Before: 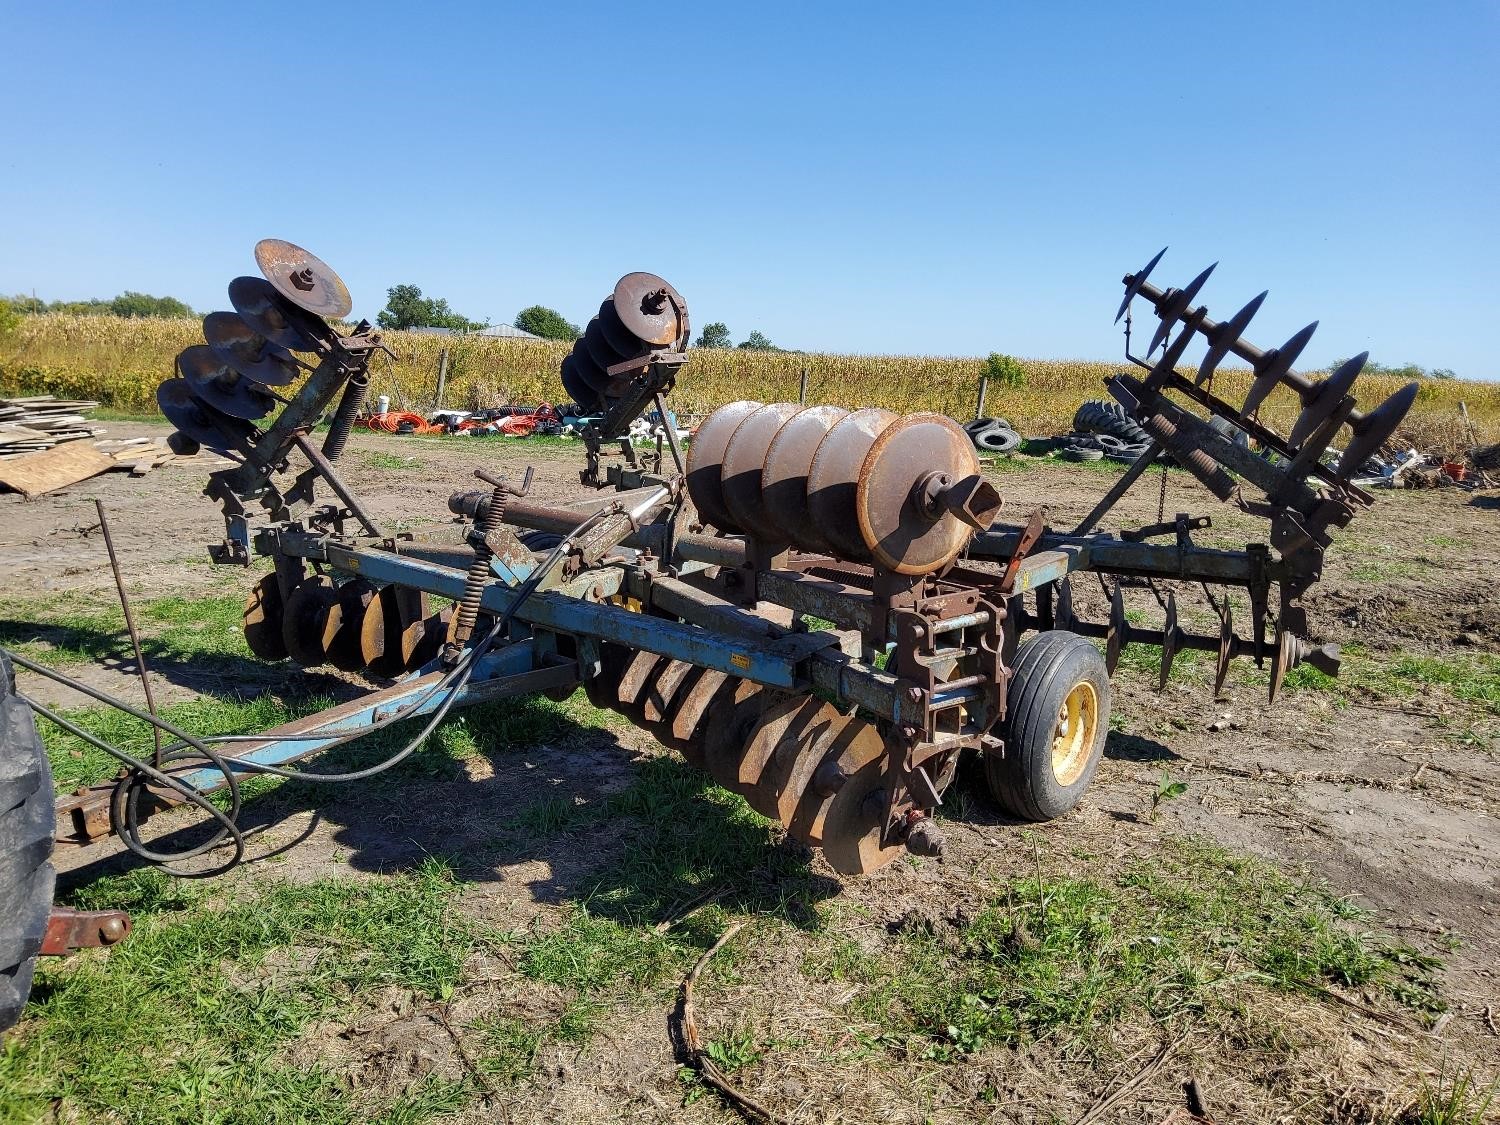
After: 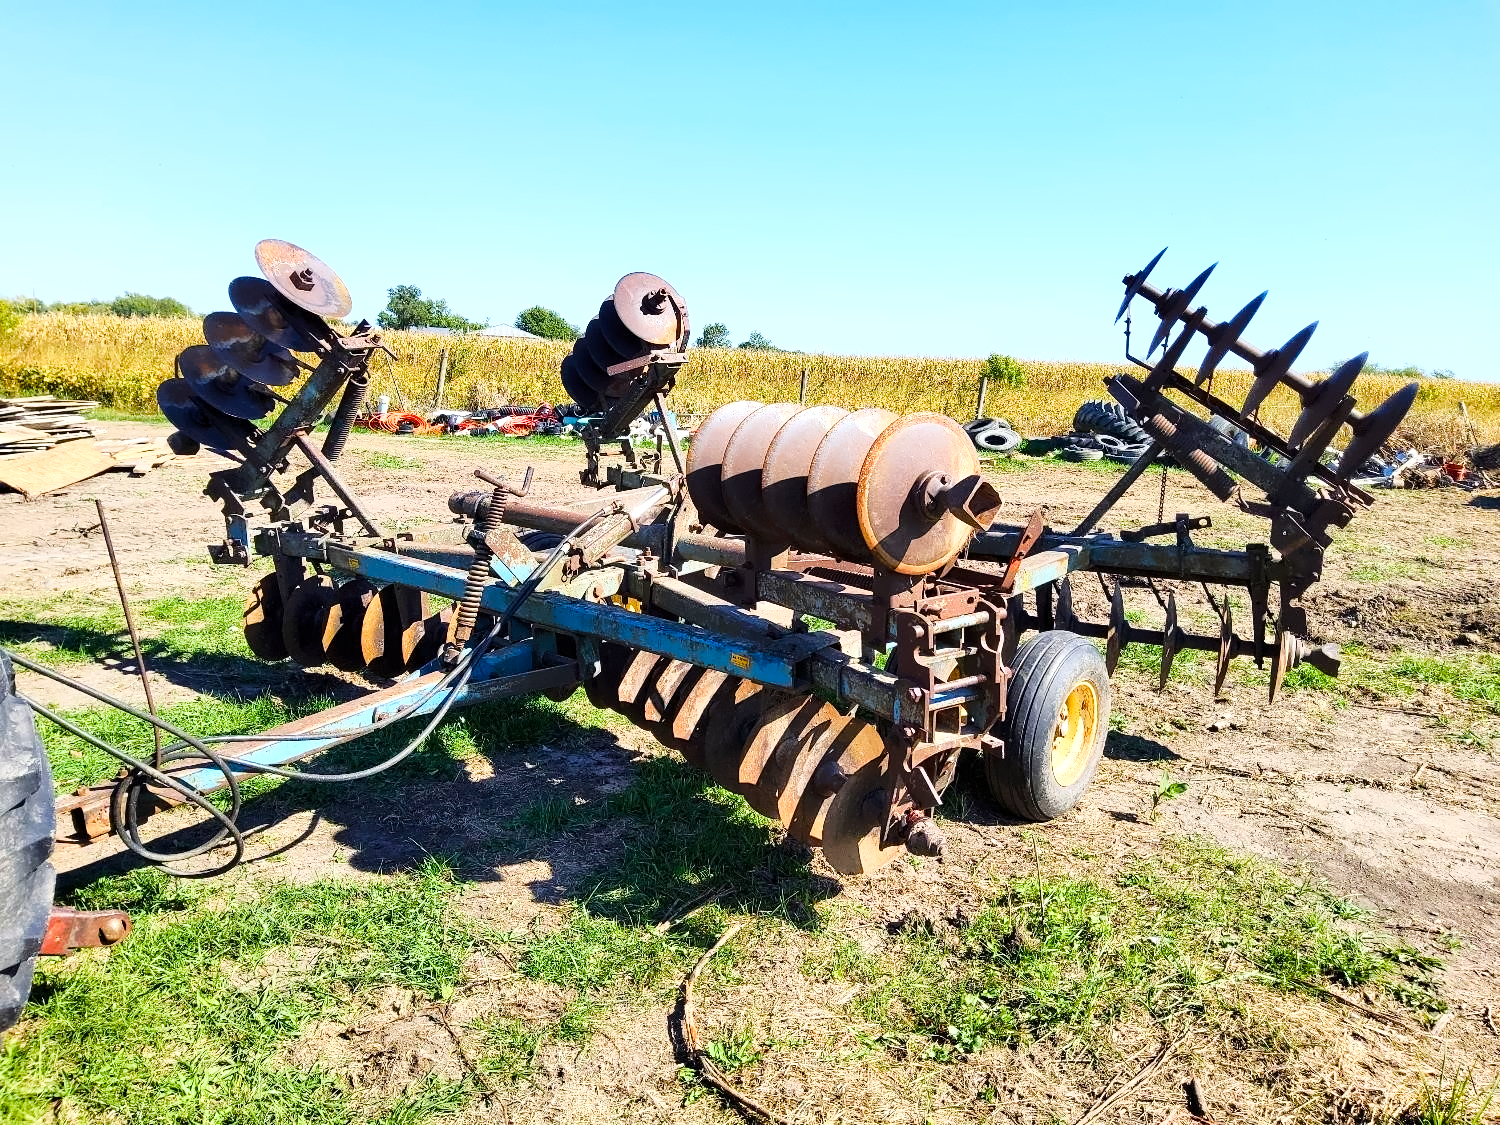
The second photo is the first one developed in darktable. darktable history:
base curve: curves: ch0 [(0, 0) (0.028, 0.03) (0.121, 0.232) (0.46, 0.748) (0.859, 0.968) (1, 1)]
denoise (profiled): preserve shadows 1.11, scattering 0.121, a [-1, 0, 0], b [0, 0, 0], compensate highlight preservation false
color balance rgb: perceptual saturation grading › global saturation 25%, perceptual saturation grading › highlights -50%, perceptual saturation grading › shadows 30%, perceptual brilliance grading › global brilliance 12%, global vibrance 20%
